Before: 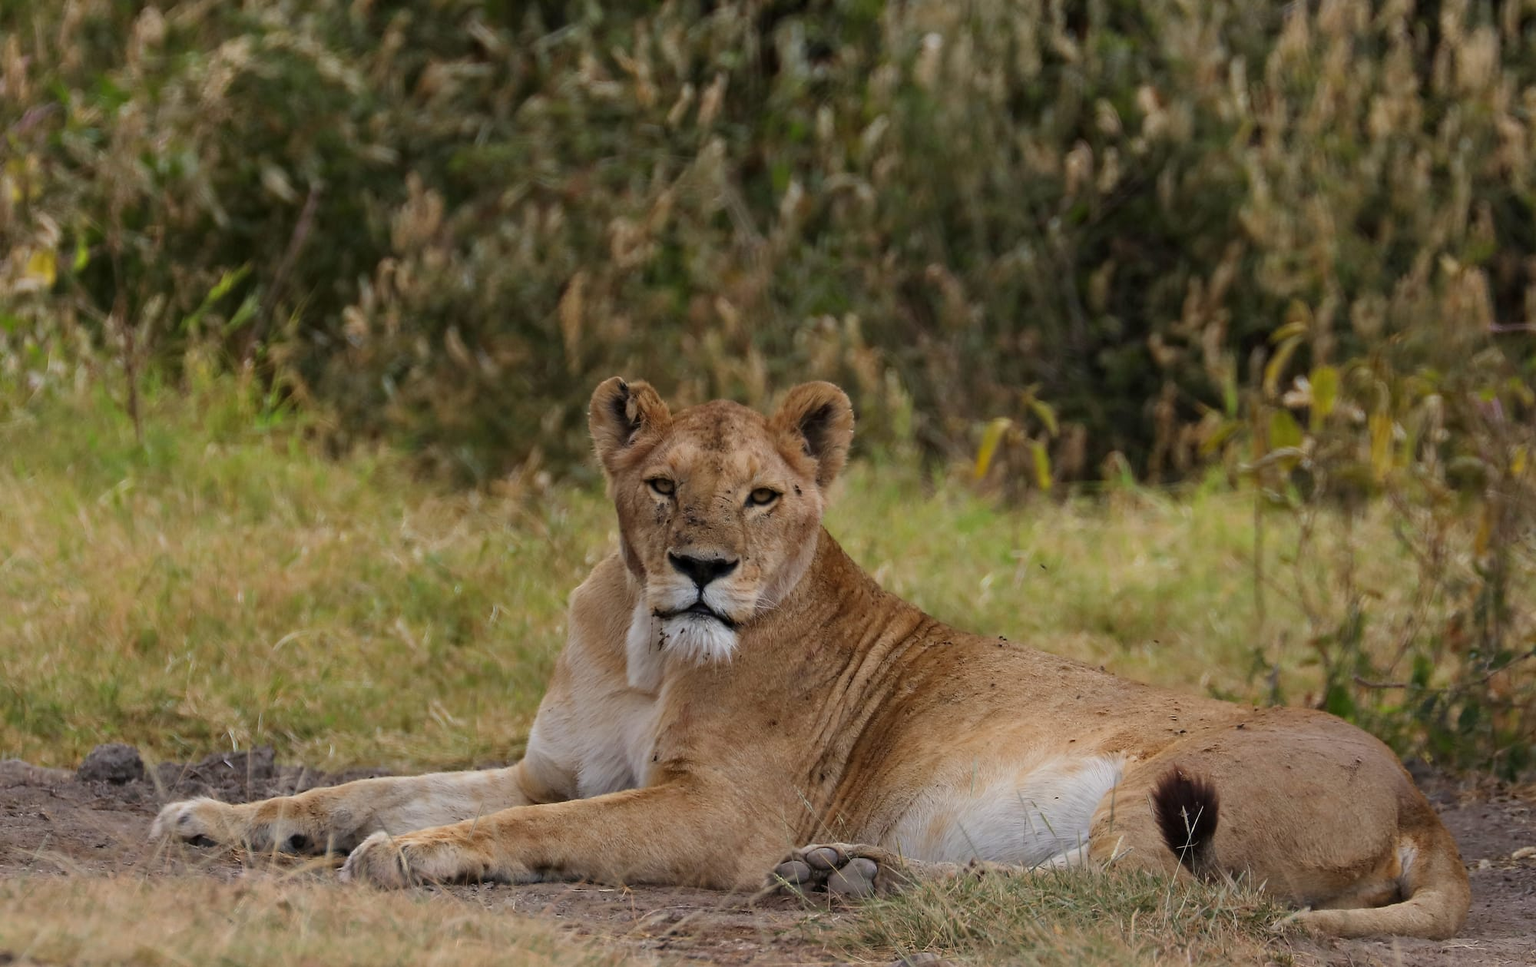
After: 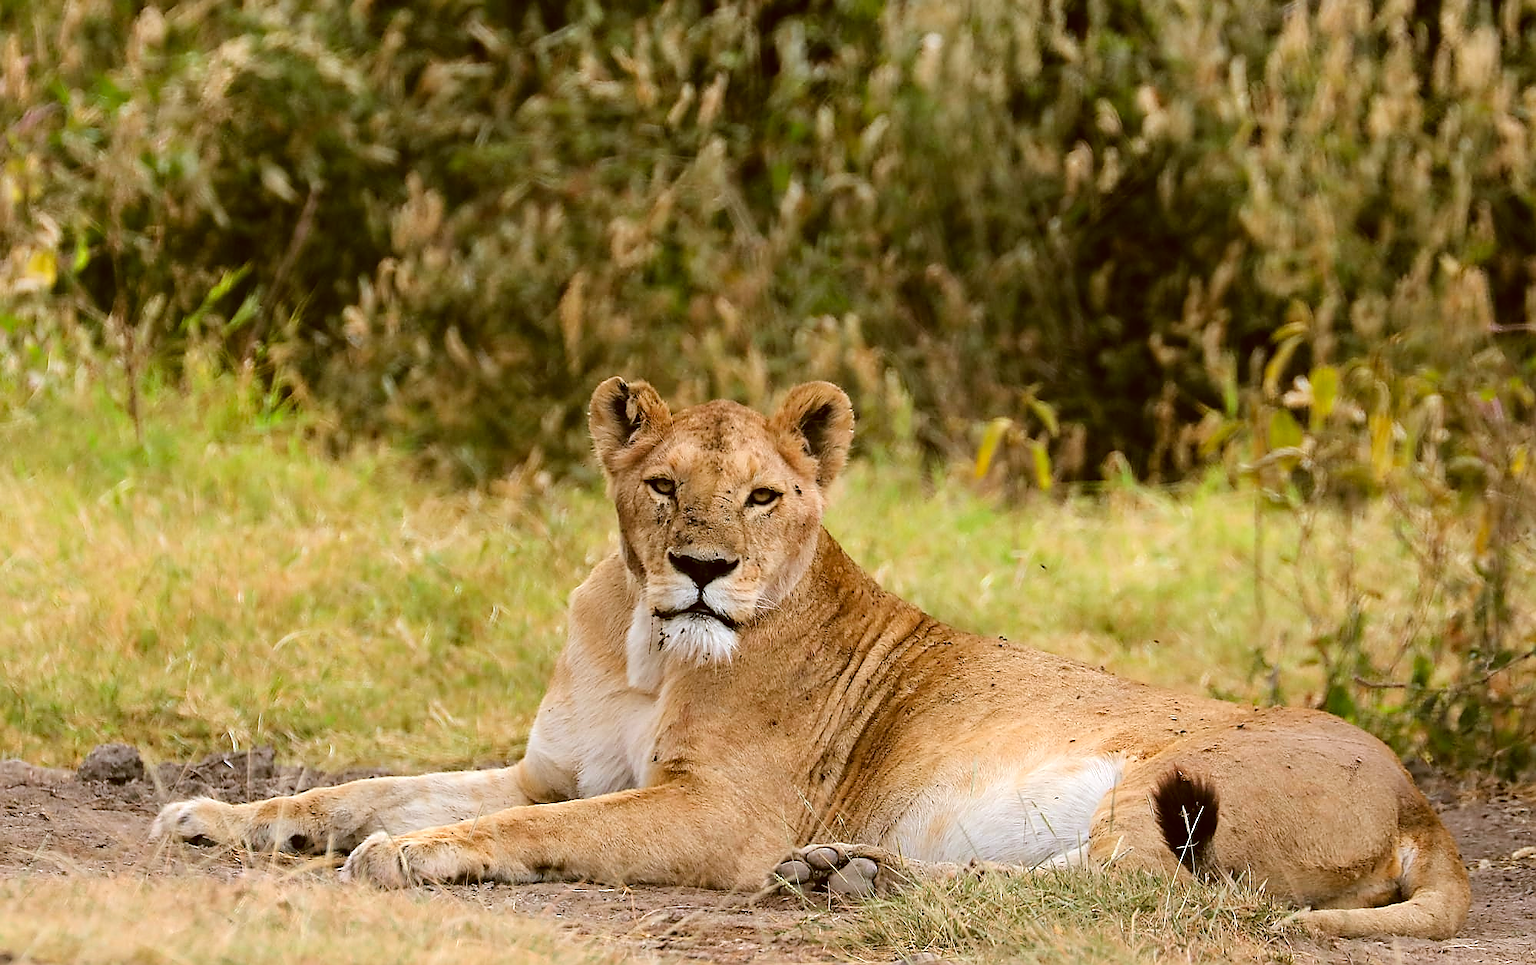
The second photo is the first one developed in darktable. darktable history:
crop: bottom 0.051%
color correction: highlights a* -0.337, highlights b* 0.17, shadows a* 4.28, shadows b* 20.35
sharpen: radius 1.411, amount 1.252, threshold 0.778
tone curve: curves: ch0 [(0, 0.01) (0.052, 0.045) (0.136, 0.133) (0.29, 0.332) (0.453, 0.531) (0.676, 0.751) (0.89, 0.919) (1, 1)]; ch1 [(0, 0) (0.094, 0.081) (0.285, 0.299) (0.385, 0.403) (0.446, 0.443) (0.495, 0.496) (0.544, 0.552) (0.589, 0.612) (0.722, 0.728) (1, 1)]; ch2 [(0, 0) (0.257, 0.217) (0.43, 0.421) (0.498, 0.507) (0.531, 0.544) (0.56, 0.579) (0.625, 0.642) (1, 1)], color space Lab, linked channels, preserve colors none
tone equalizer: -8 EV -0.776 EV, -7 EV -0.7 EV, -6 EV -0.59 EV, -5 EV -0.396 EV, -3 EV 0.377 EV, -2 EV 0.6 EV, -1 EV 0.686 EV, +0 EV 0.75 EV
